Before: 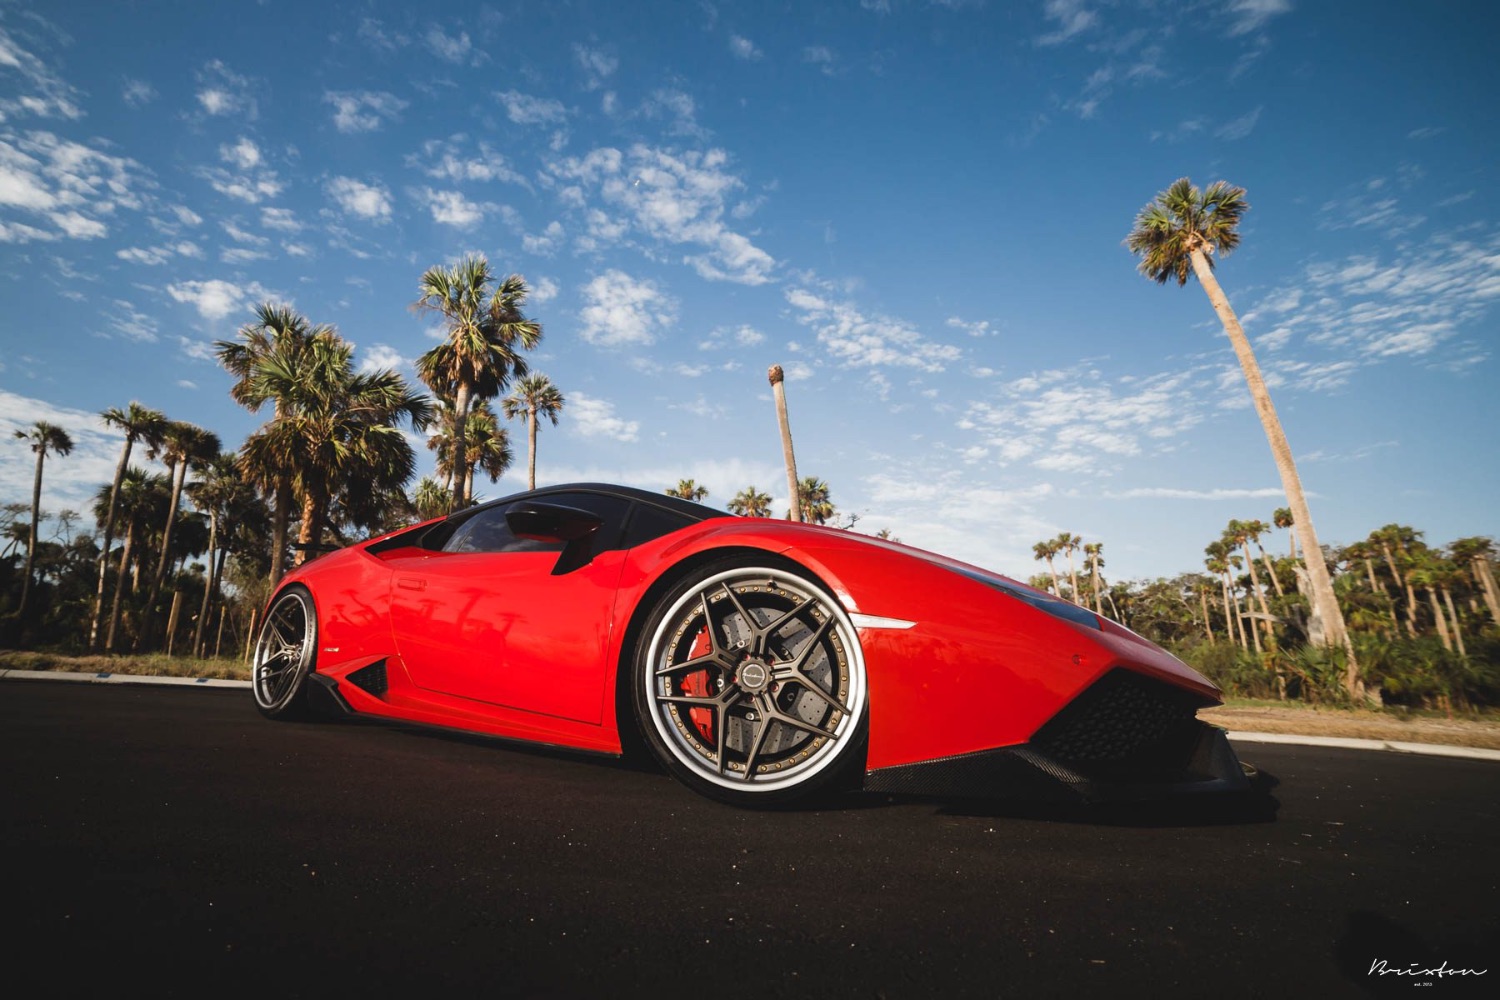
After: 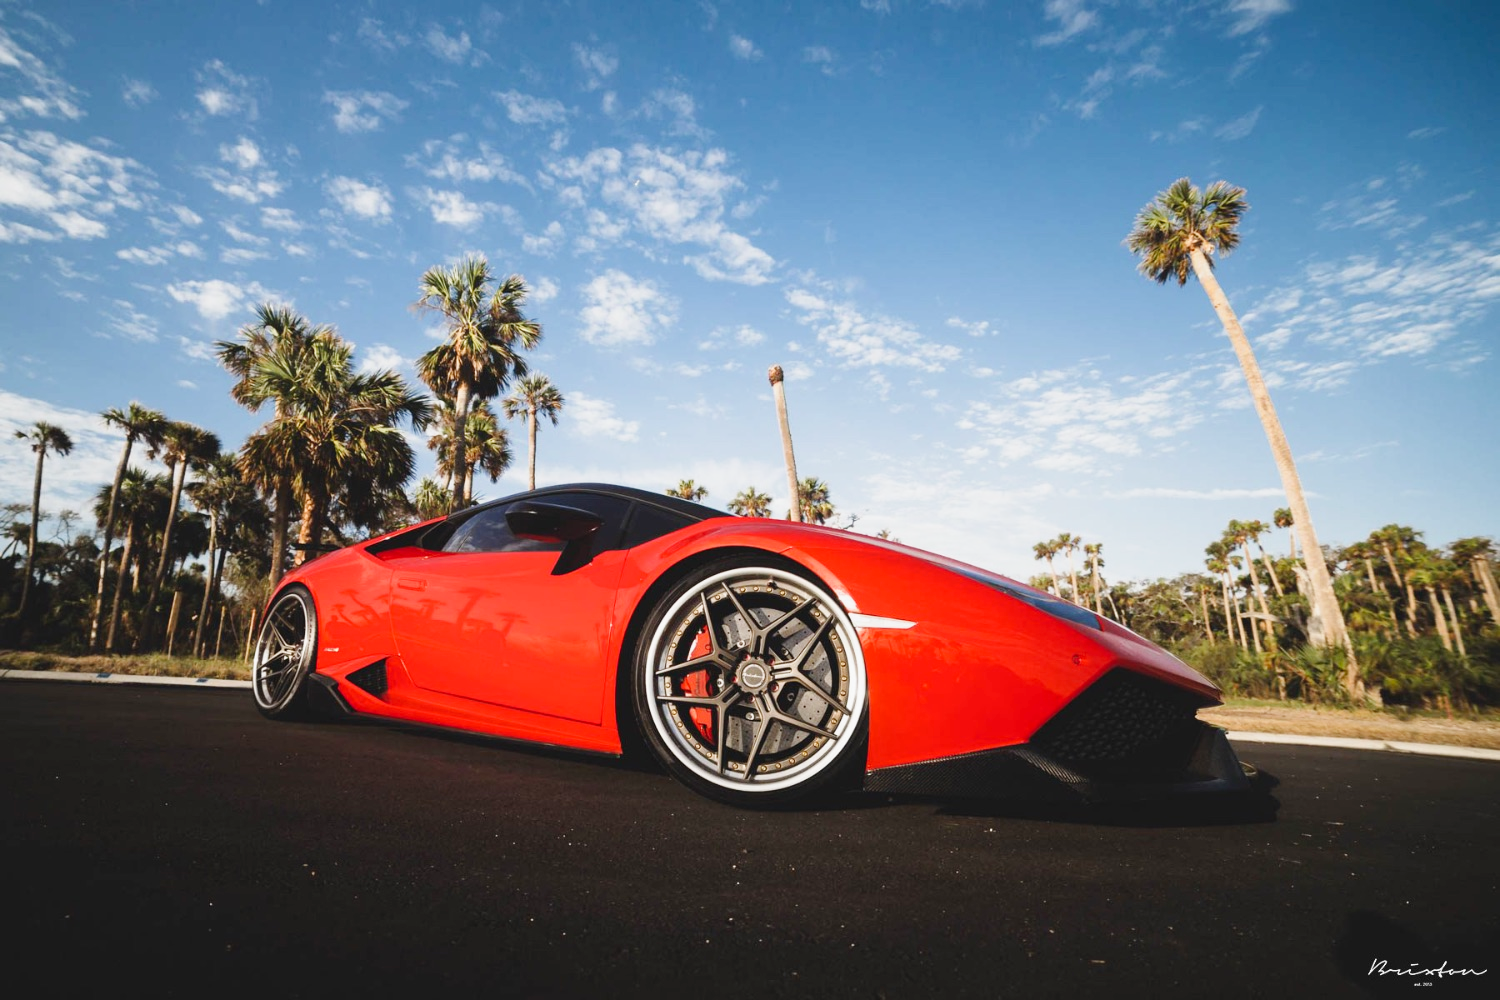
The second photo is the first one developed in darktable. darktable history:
tone curve: curves: ch0 [(0, 0.012) (0.093, 0.11) (0.345, 0.425) (0.457, 0.562) (0.628, 0.738) (0.839, 0.909) (0.998, 0.978)]; ch1 [(0, 0) (0.437, 0.408) (0.472, 0.47) (0.502, 0.497) (0.527, 0.523) (0.568, 0.577) (0.62, 0.66) (0.669, 0.748) (0.859, 0.899) (1, 1)]; ch2 [(0, 0) (0.33, 0.301) (0.421, 0.443) (0.473, 0.498) (0.509, 0.502) (0.535, 0.545) (0.549, 0.576) (0.644, 0.703) (1, 1)], preserve colors none
